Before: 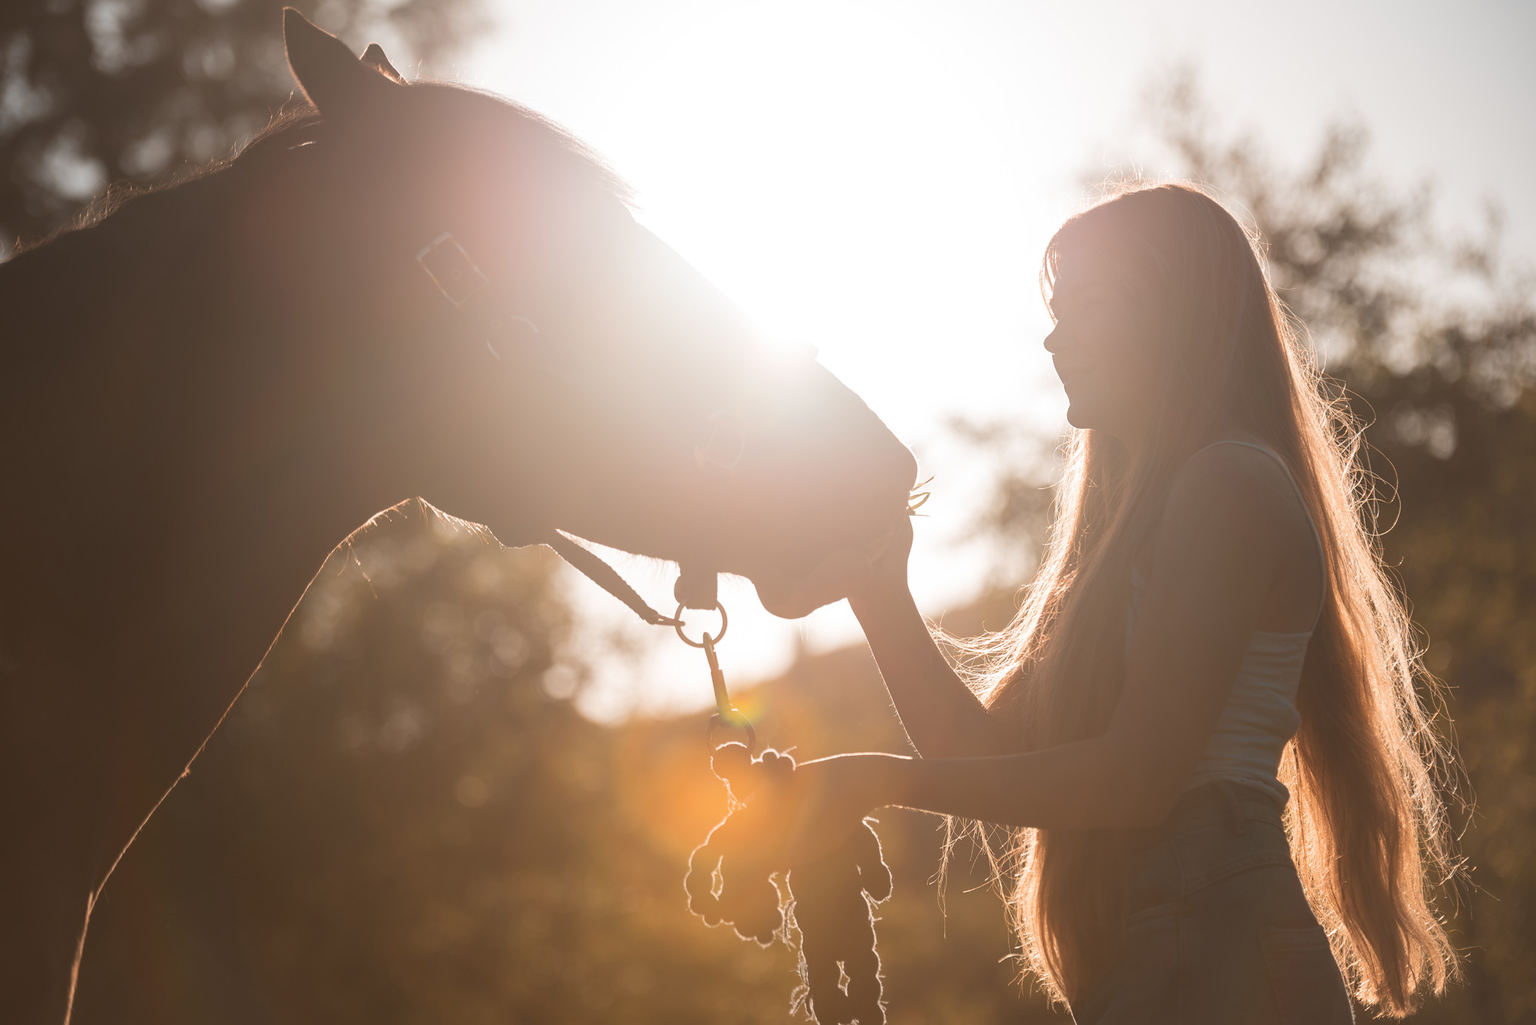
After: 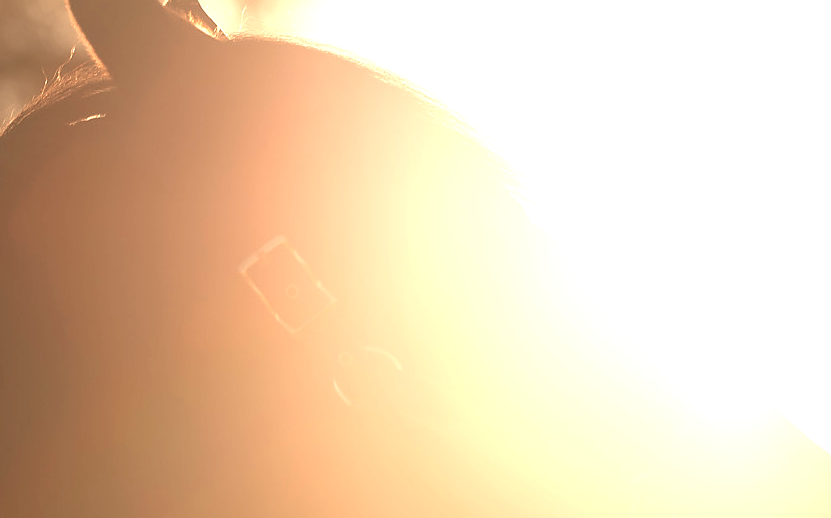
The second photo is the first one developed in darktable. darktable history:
exposure: black level correction 0, exposure 0.9 EV, compensate highlight preservation false
white balance: red 1.138, green 0.996, blue 0.812
sharpen: radius 0.969, amount 0.604
crop: left 15.452%, top 5.459%, right 43.956%, bottom 56.62%
